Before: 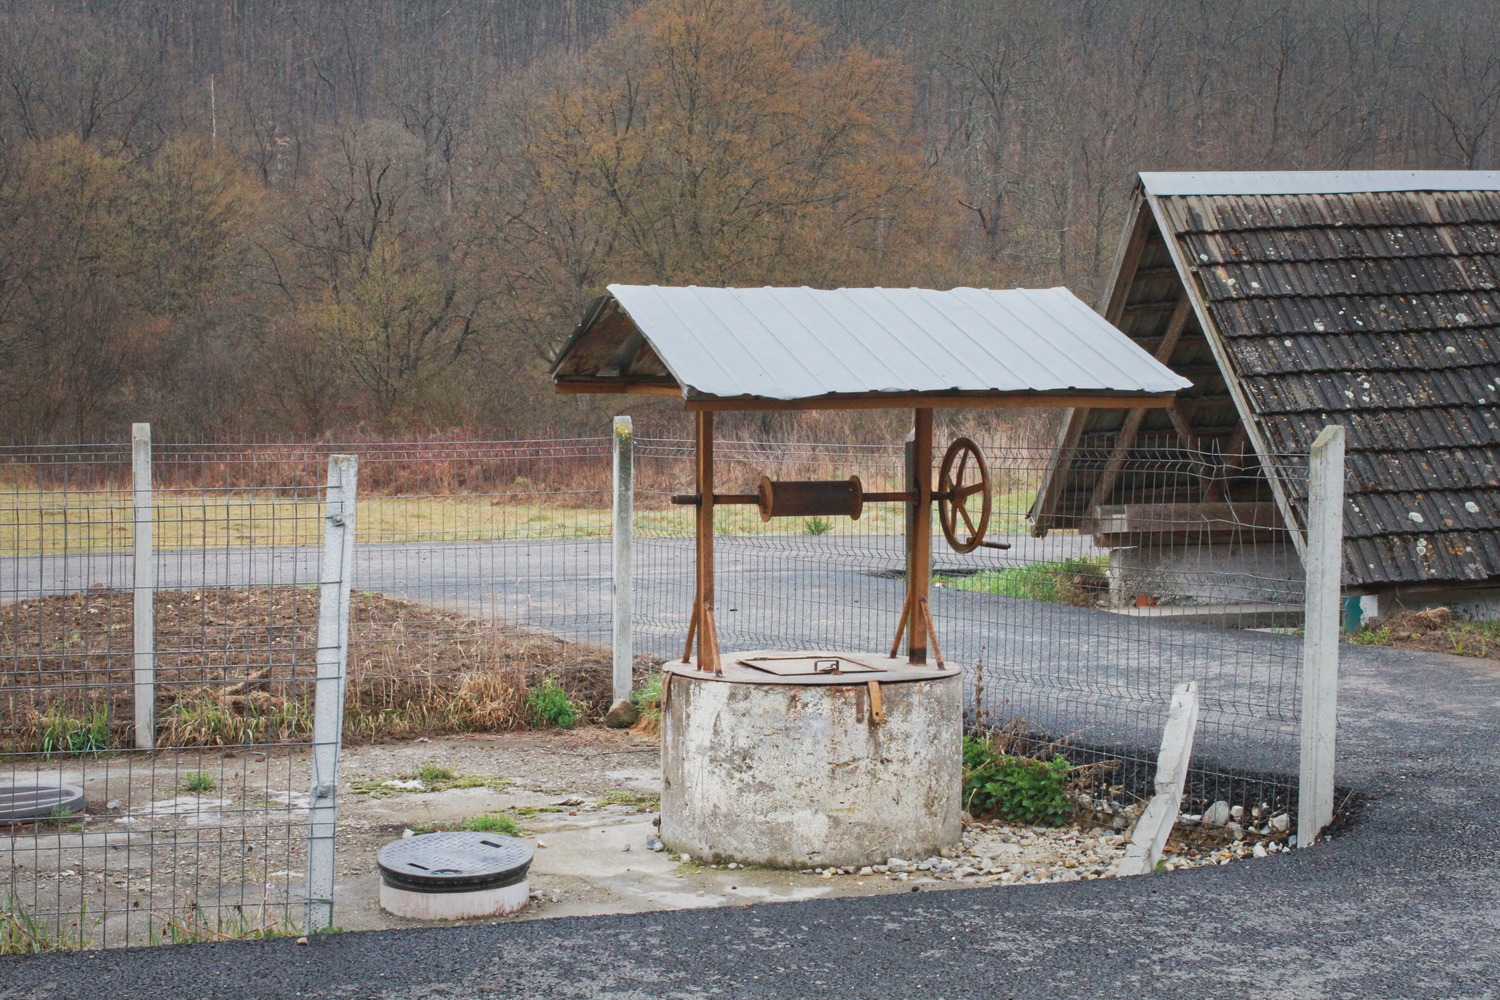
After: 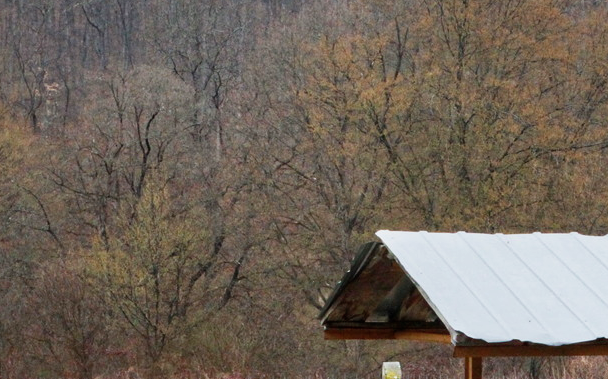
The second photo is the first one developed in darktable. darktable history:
filmic rgb: black relative exposure -8.7 EV, white relative exposure 2.7 EV, threshold 3 EV, target black luminance 0%, hardness 6.25, latitude 75%, contrast 1.325, highlights saturation mix -5%, preserve chrominance no, color science v5 (2021), iterations of high-quality reconstruction 0, enable highlight reconstruction true
crop: left 15.452%, top 5.459%, right 43.956%, bottom 56.62%
